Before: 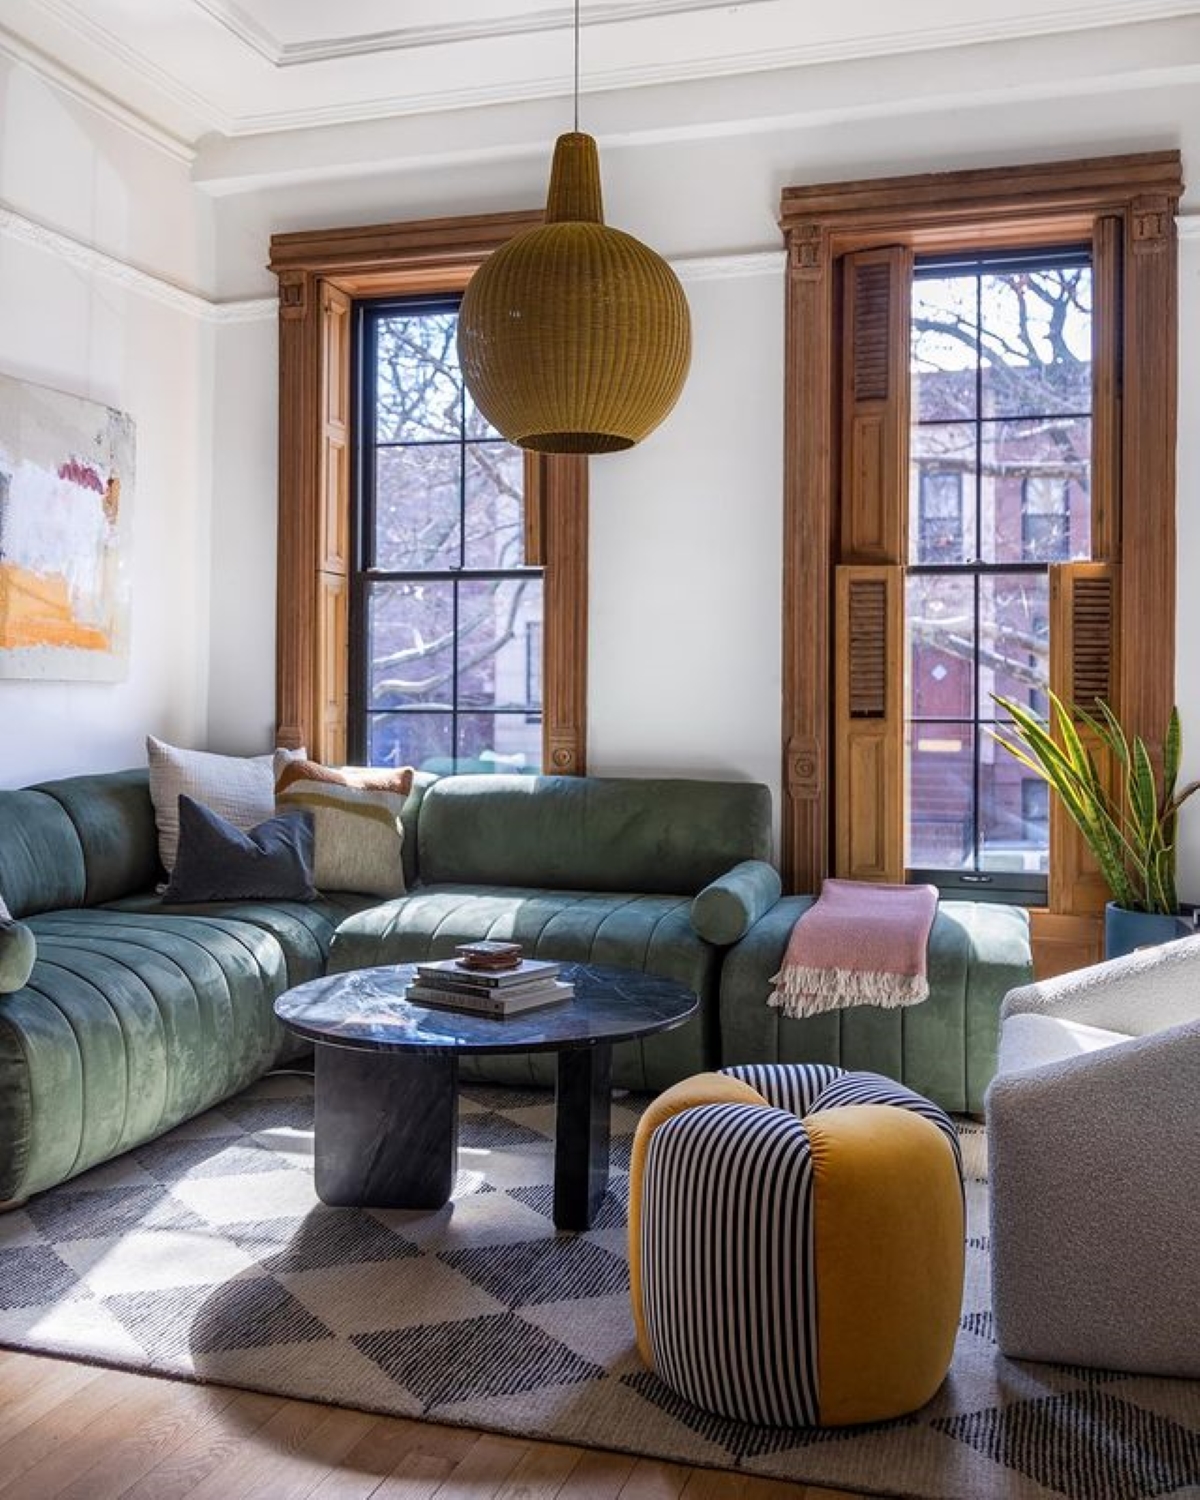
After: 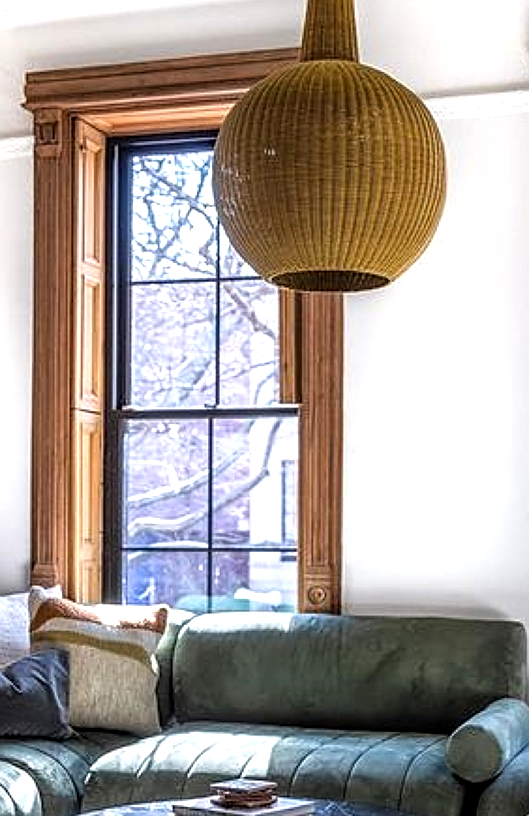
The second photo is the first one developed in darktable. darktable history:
local contrast: detail 130%
sharpen: on, module defaults
tone equalizer: -8 EV -0.743 EV, -7 EV -0.698 EV, -6 EV -0.64 EV, -5 EV -0.372 EV, -3 EV 0.376 EV, -2 EV 0.6 EV, -1 EV 0.69 EV, +0 EV 0.764 EV
crop: left 20.467%, top 10.846%, right 35.383%, bottom 34.691%
